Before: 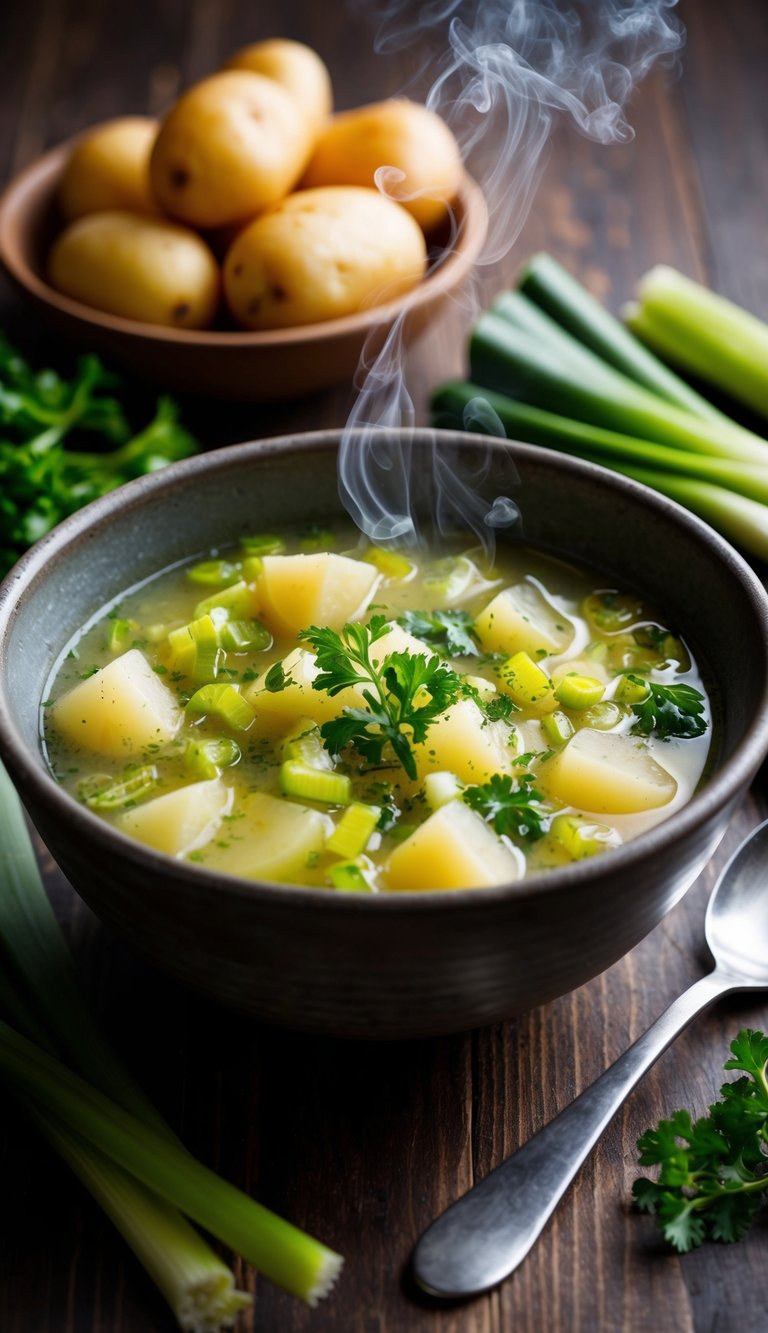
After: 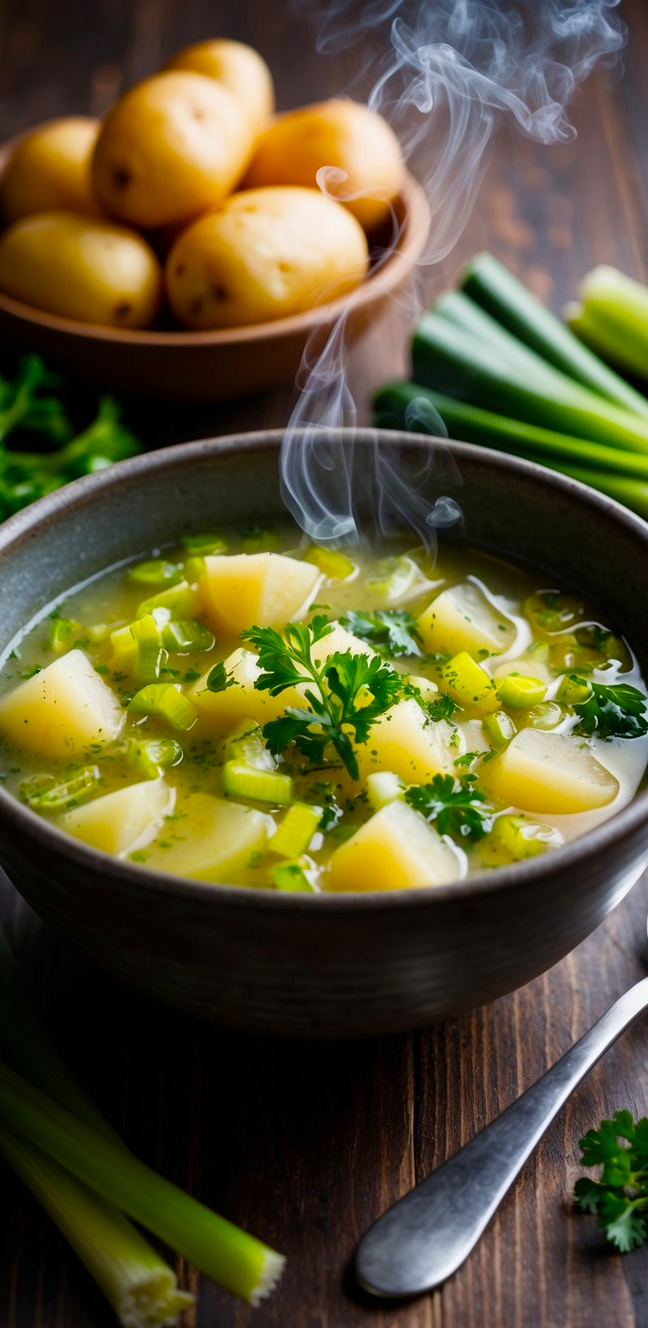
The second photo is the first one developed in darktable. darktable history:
crop: left 7.598%, right 7.873%
color balance rgb: linear chroma grading › shadows -8%, linear chroma grading › global chroma 10%, perceptual saturation grading › global saturation 2%, perceptual saturation grading › highlights -2%, perceptual saturation grading › mid-tones 4%, perceptual saturation grading › shadows 8%, perceptual brilliance grading › global brilliance 2%, perceptual brilliance grading › highlights -4%, global vibrance 16%, saturation formula JzAzBz (2021)
